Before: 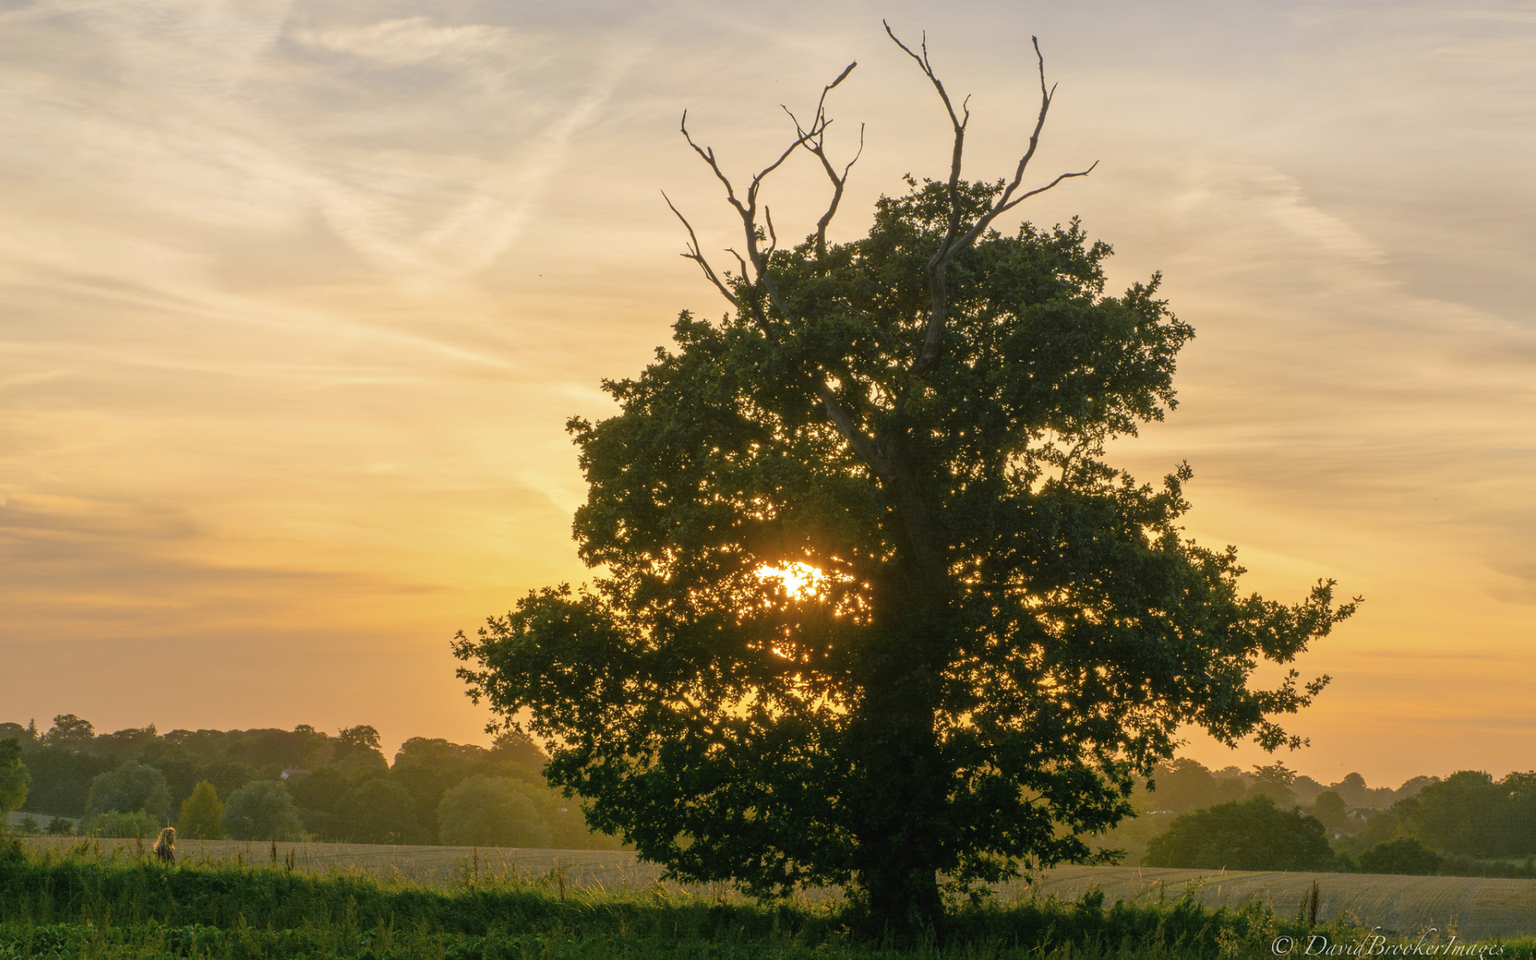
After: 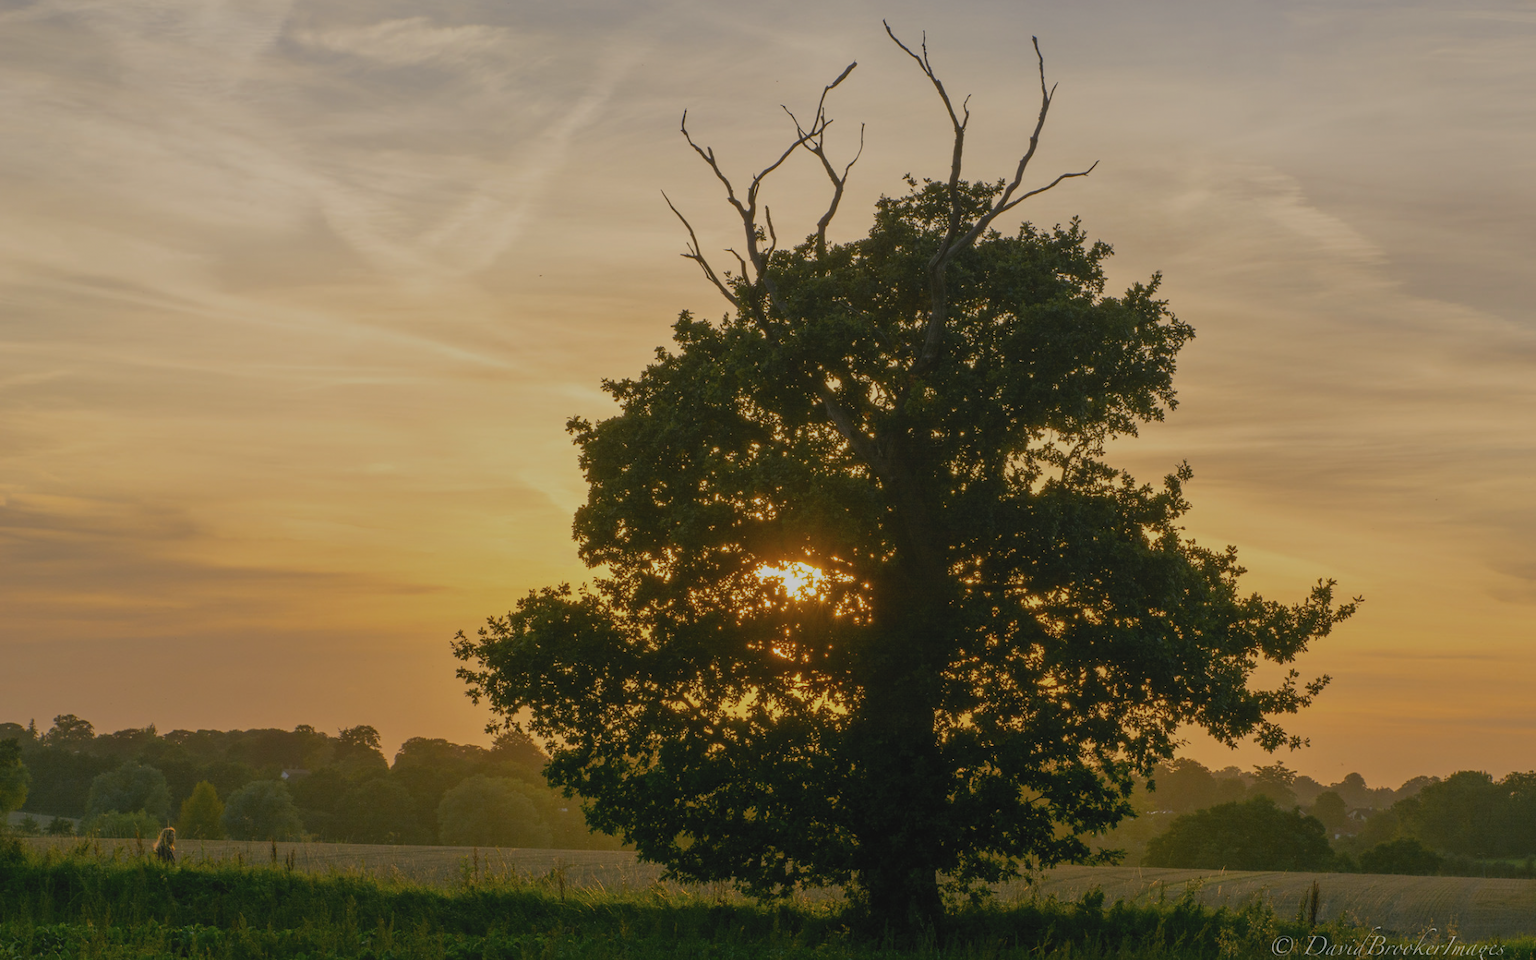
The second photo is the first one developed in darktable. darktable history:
exposure: black level correction 0, exposure -0.692 EV, compensate highlight preservation false
tone curve: curves: ch0 [(0, 0) (0.003, 0.032) (0.011, 0.04) (0.025, 0.058) (0.044, 0.084) (0.069, 0.107) (0.1, 0.13) (0.136, 0.158) (0.177, 0.193) (0.224, 0.236) (0.277, 0.283) (0.335, 0.335) (0.399, 0.399) (0.468, 0.467) (0.543, 0.533) (0.623, 0.612) (0.709, 0.698) (0.801, 0.776) (0.898, 0.848) (1, 1)], color space Lab, independent channels, preserve colors none
